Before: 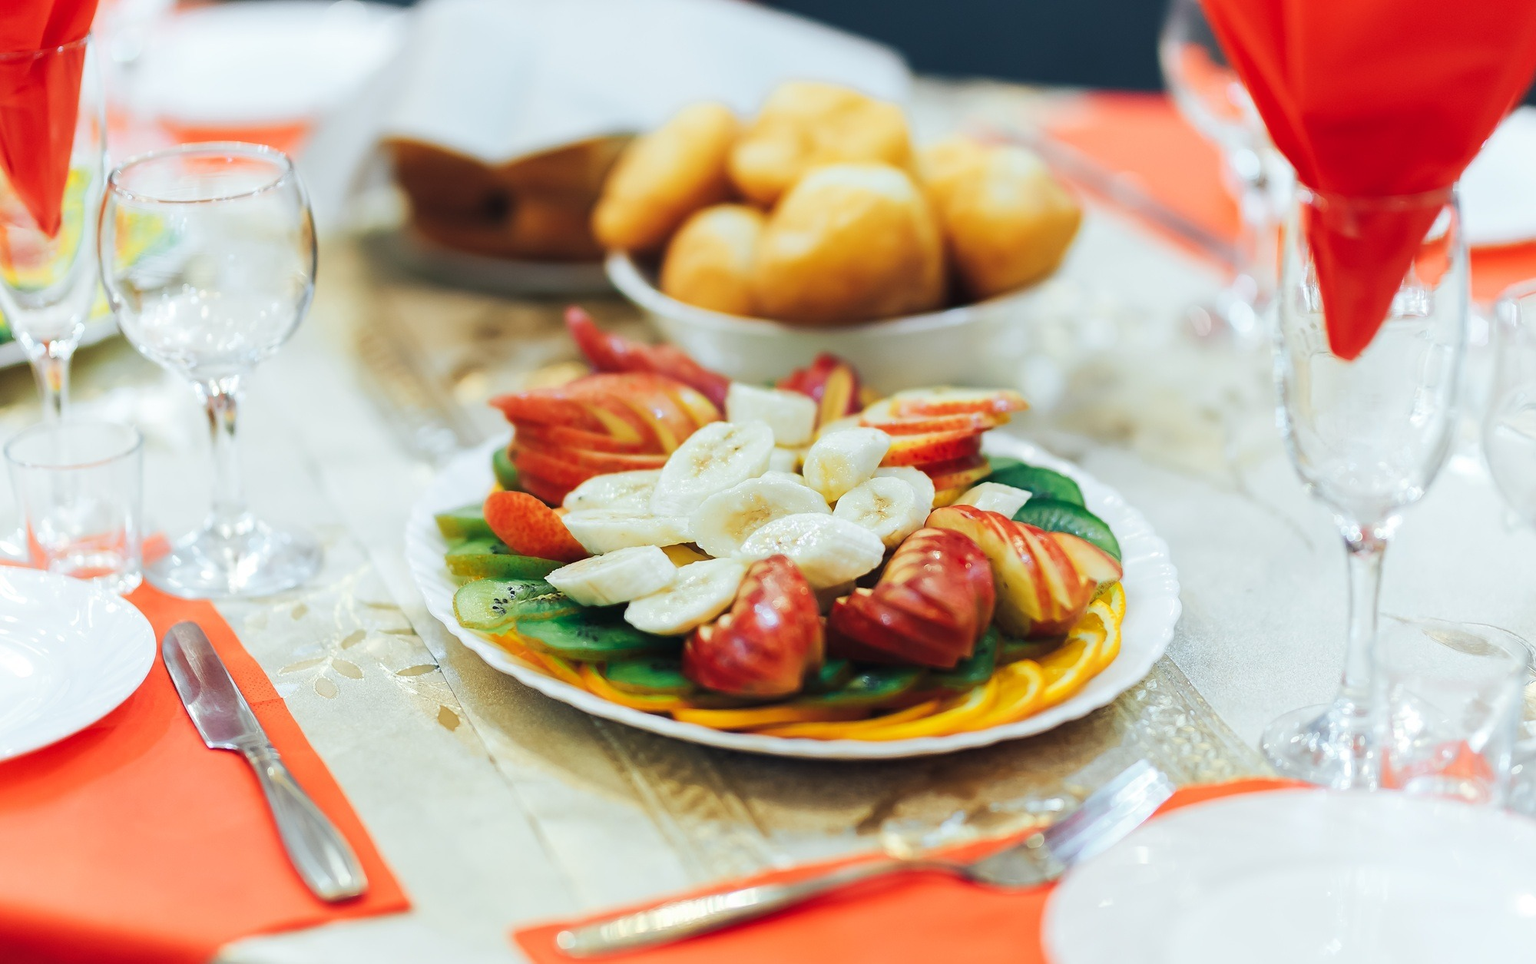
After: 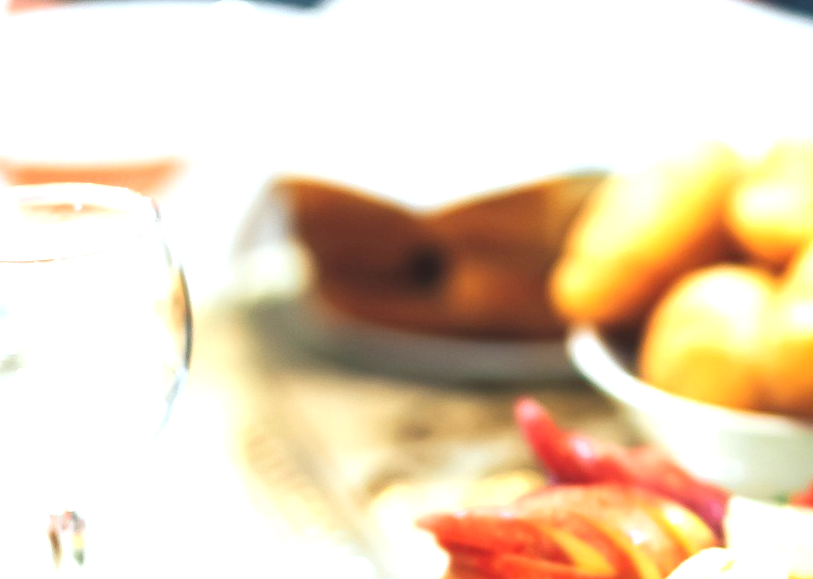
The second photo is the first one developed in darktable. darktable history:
crop and rotate: left 11.053%, top 0.109%, right 48.252%, bottom 53.697%
exposure: exposure 1 EV, compensate exposure bias true, compensate highlight preservation false
